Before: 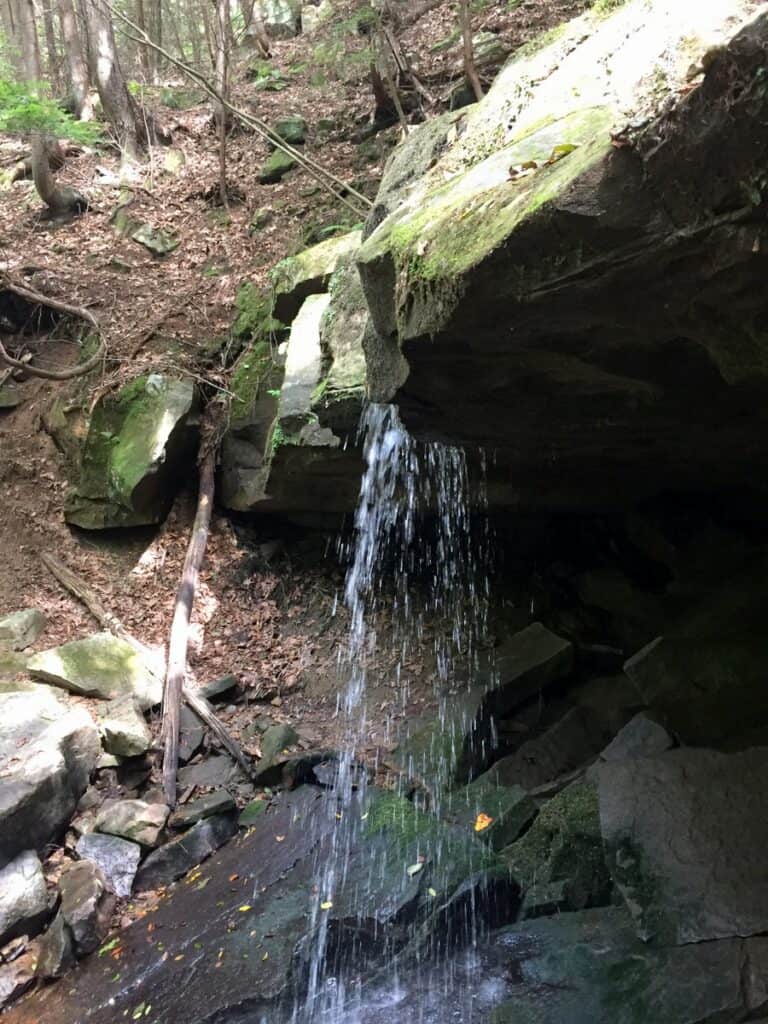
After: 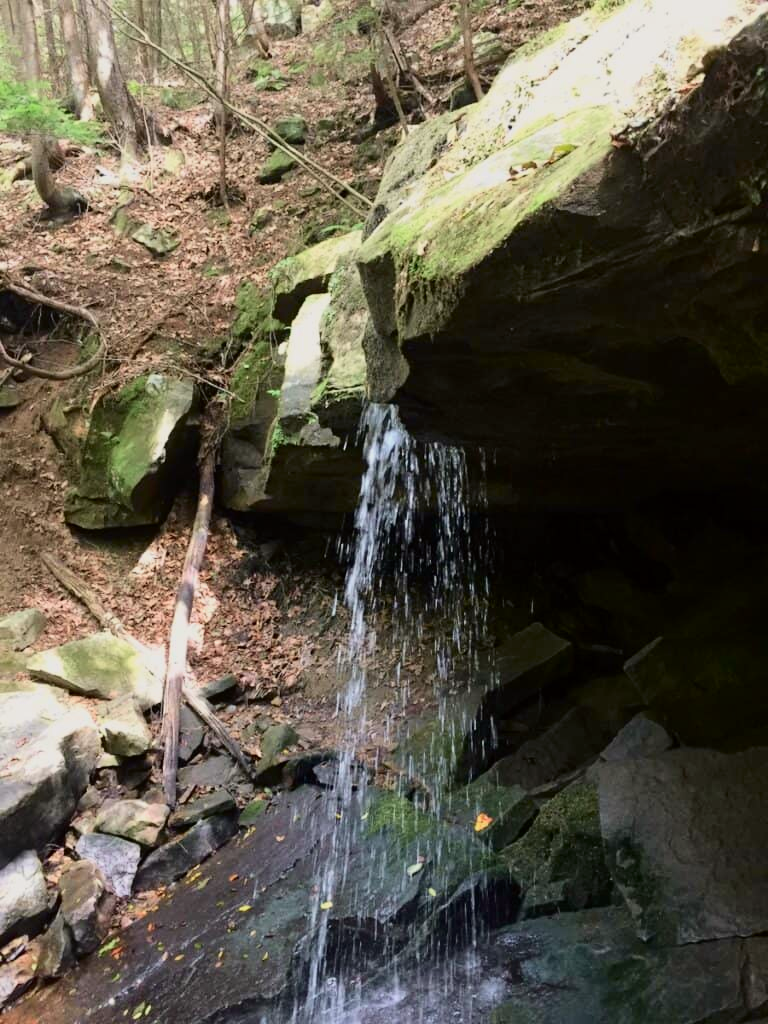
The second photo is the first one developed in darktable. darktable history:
tone curve: curves: ch0 [(0, 0) (0.091, 0.066) (0.184, 0.16) (0.491, 0.519) (0.748, 0.765) (1, 0.919)]; ch1 [(0, 0) (0.179, 0.173) (0.322, 0.32) (0.424, 0.424) (0.502, 0.504) (0.56, 0.578) (0.631, 0.675) (0.777, 0.806) (1, 1)]; ch2 [(0, 0) (0.434, 0.447) (0.483, 0.487) (0.547, 0.573) (0.676, 0.673) (1, 1)], color space Lab, independent channels, preserve colors none
